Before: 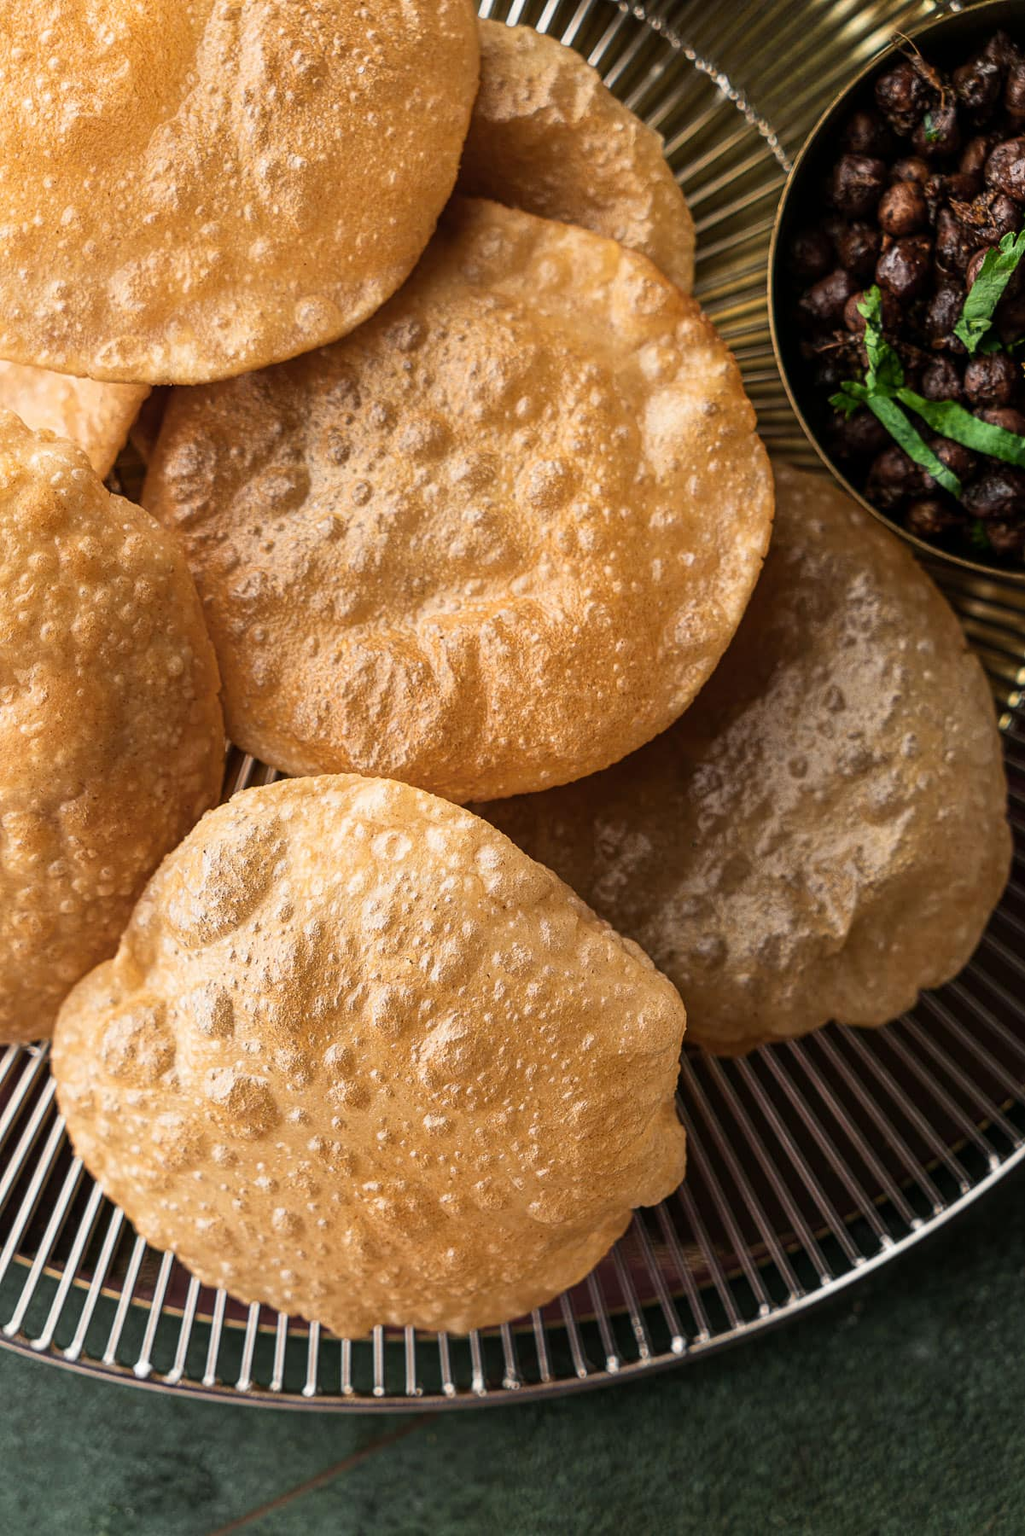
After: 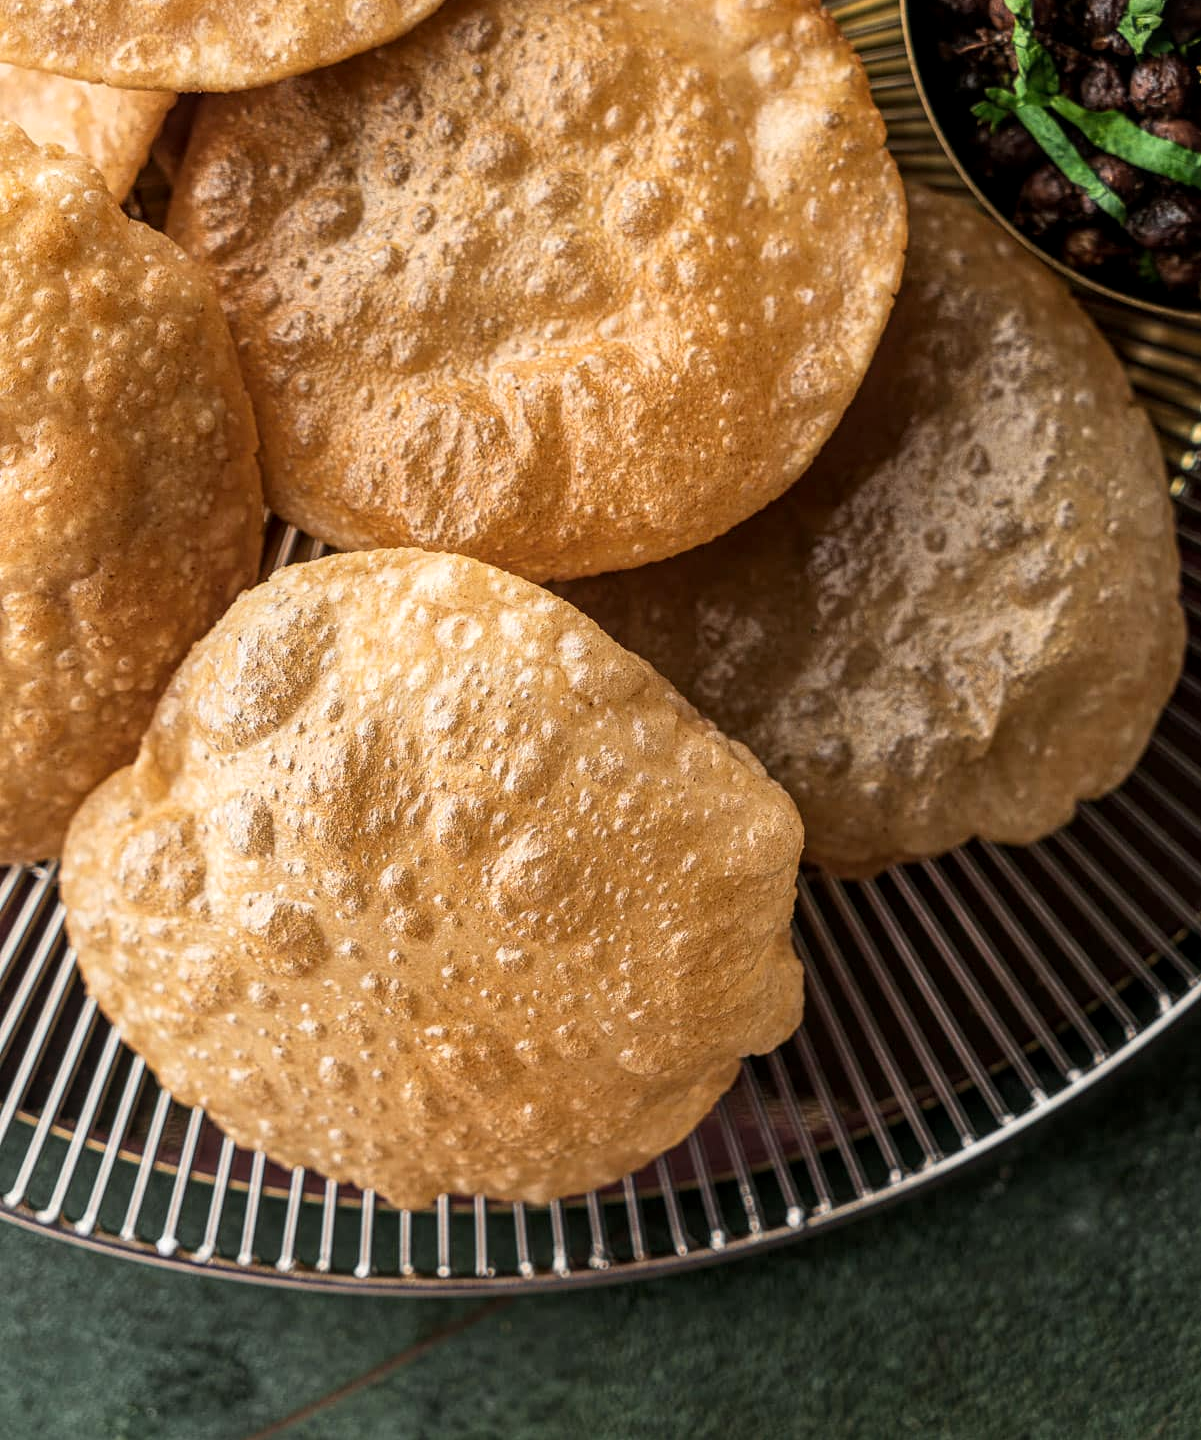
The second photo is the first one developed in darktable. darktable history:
crop and rotate: top 19.998%
local contrast: on, module defaults
